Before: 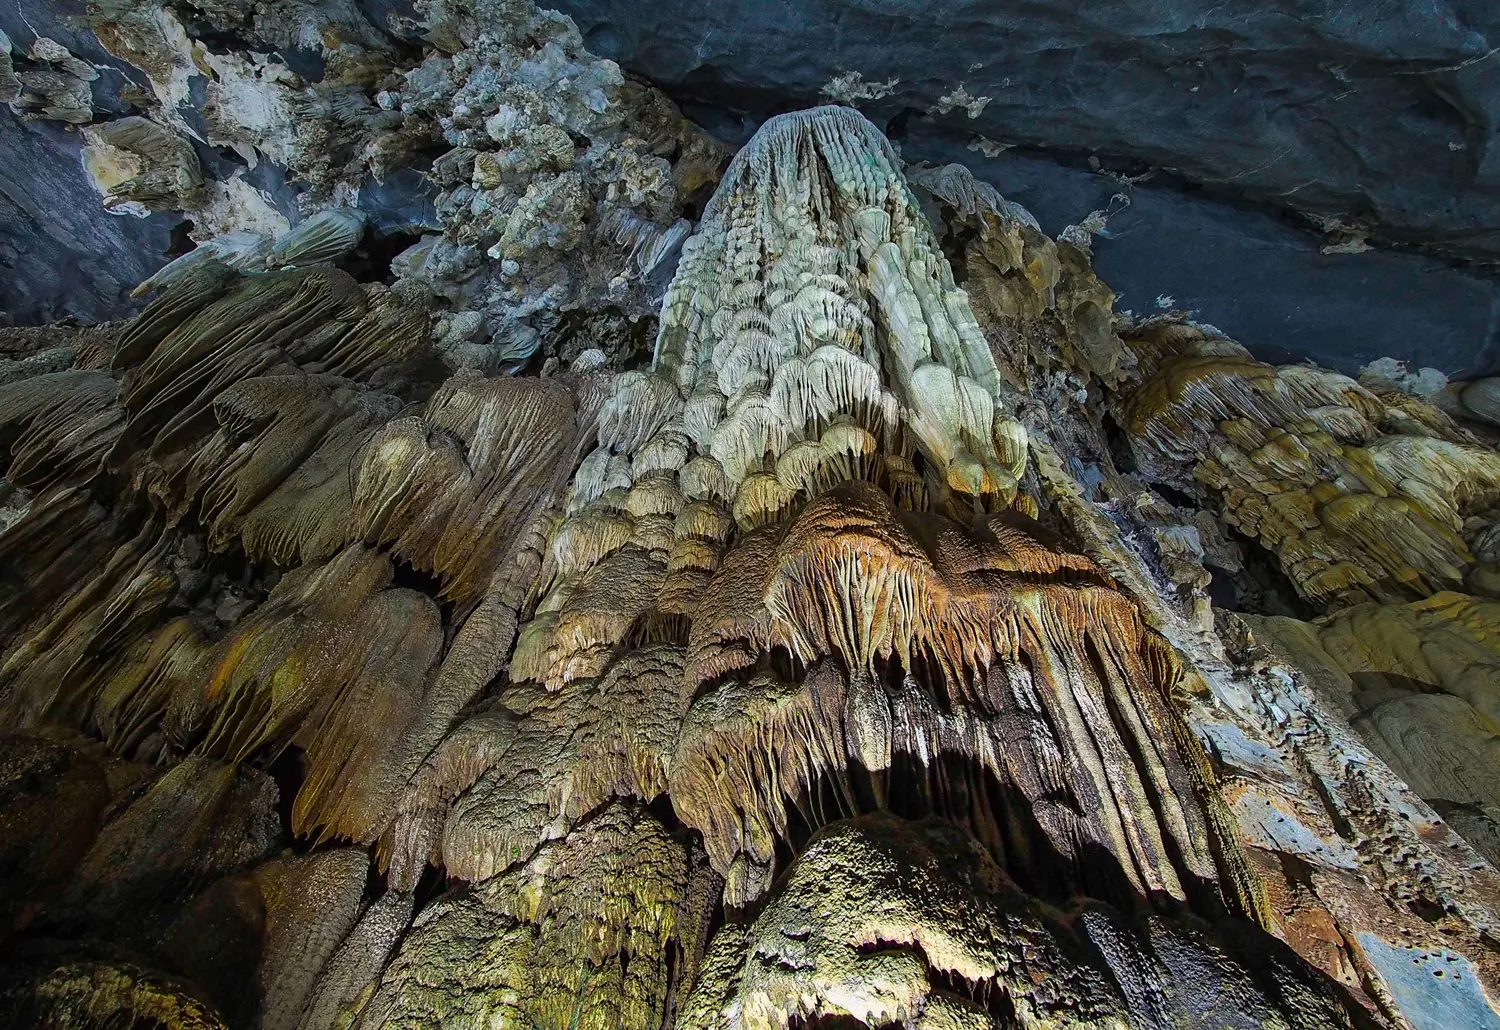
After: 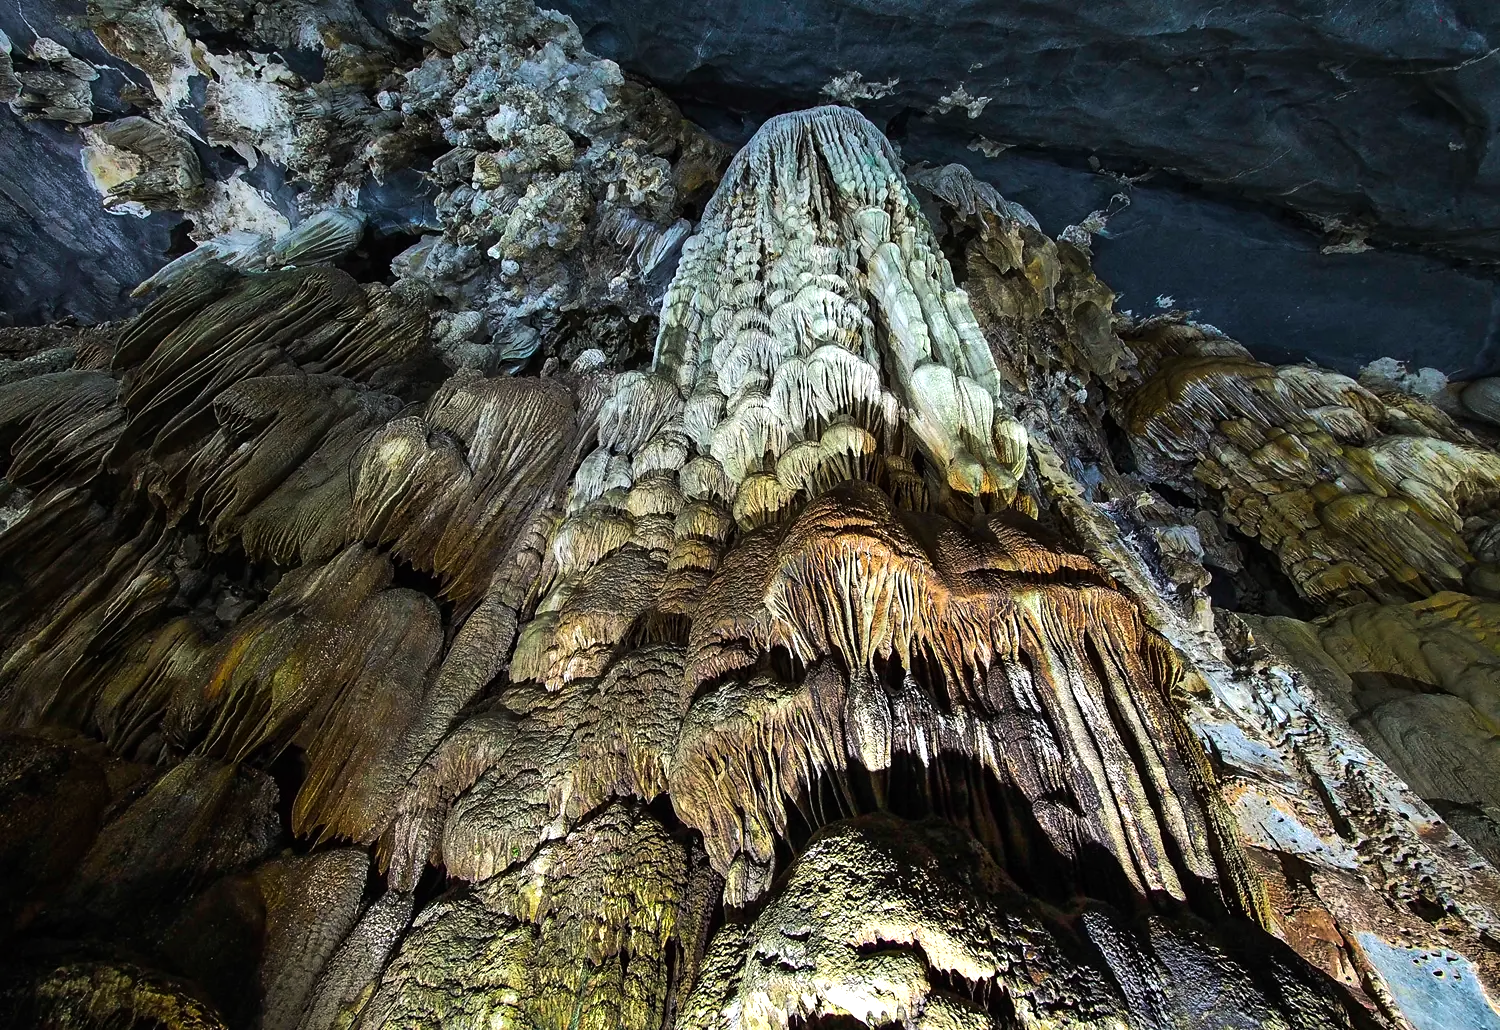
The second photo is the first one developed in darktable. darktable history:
tone equalizer: -8 EV -0.72 EV, -7 EV -0.699 EV, -6 EV -0.591 EV, -5 EV -0.412 EV, -3 EV 0.398 EV, -2 EV 0.6 EV, -1 EV 0.693 EV, +0 EV 0.752 EV, edges refinement/feathering 500, mask exposure compensation -1.57 EV, preserve details no
